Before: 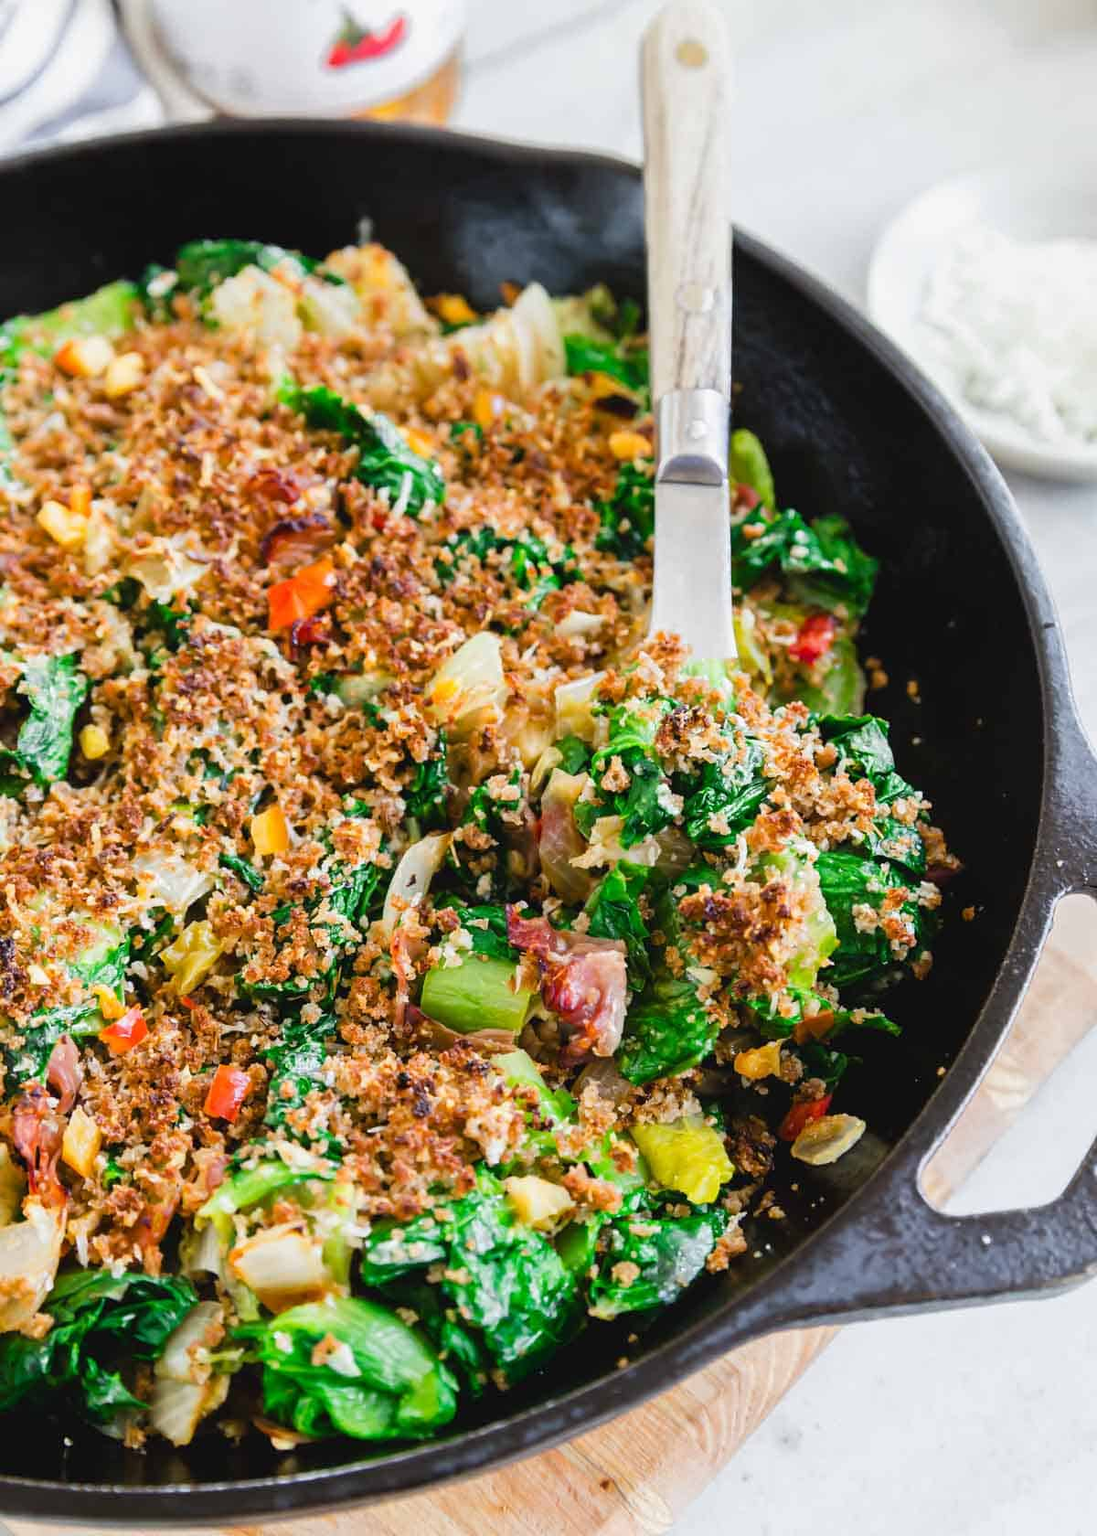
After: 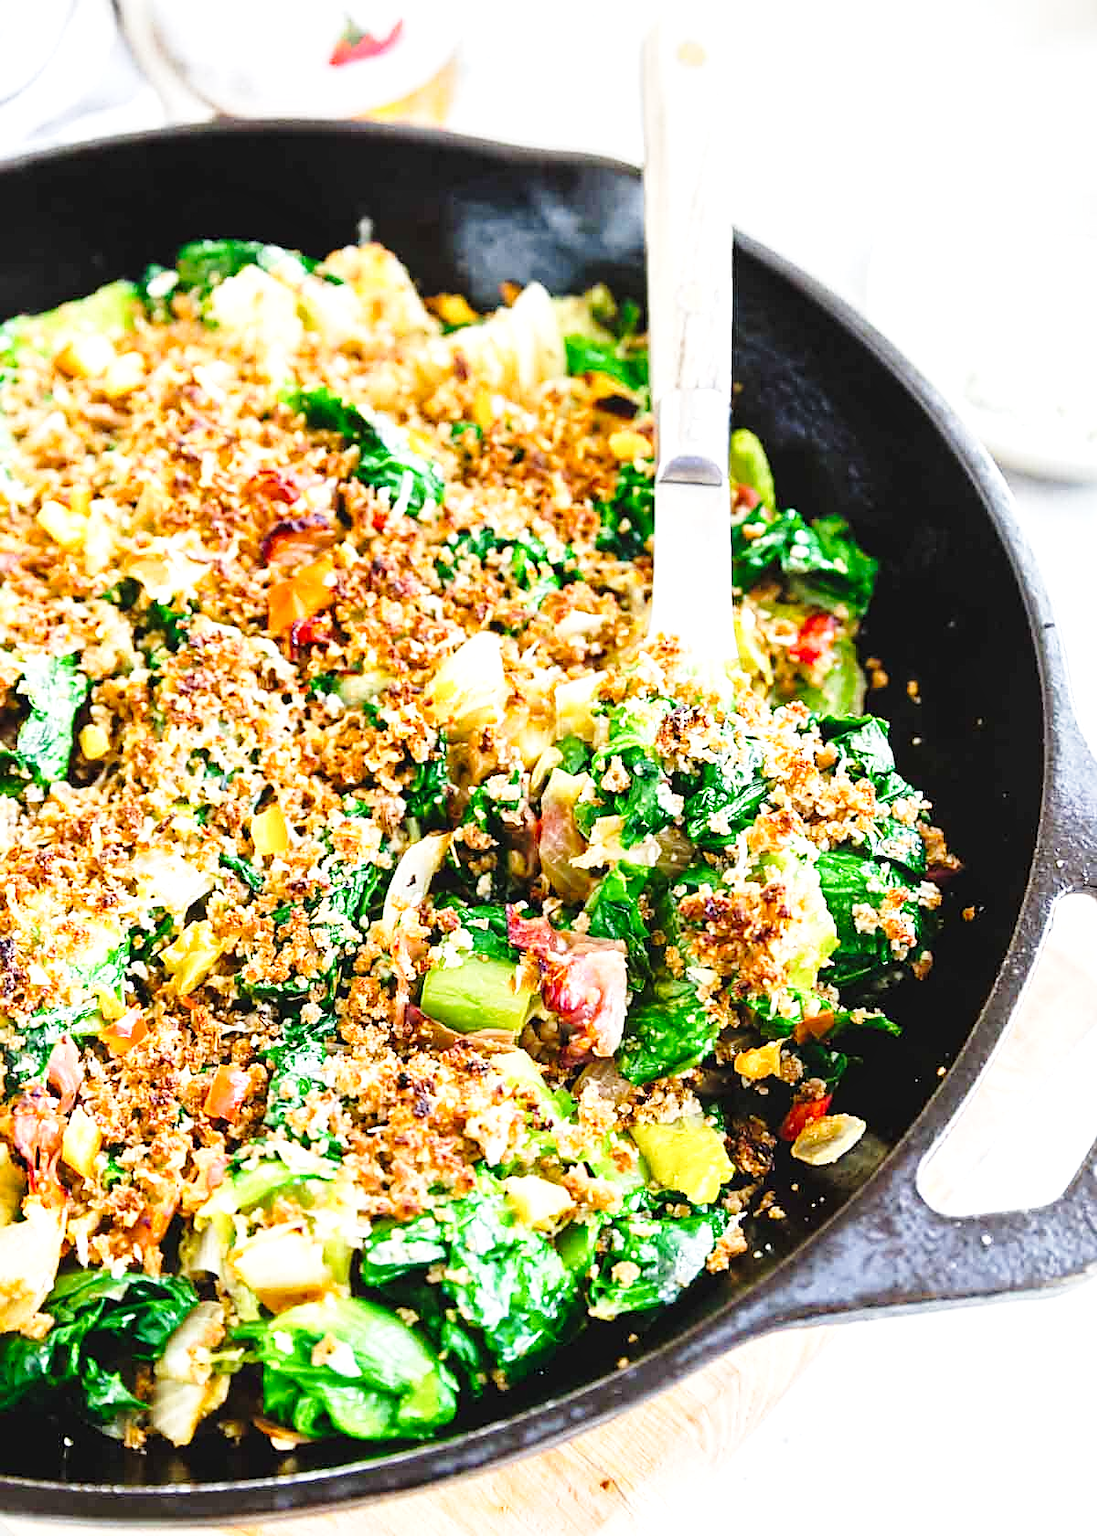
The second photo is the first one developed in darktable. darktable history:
local contrast: highlights 100%, shadows 98%, detail 120%, midtone range 0.2
sharpen: amount 0.495
base curve: curves: ch0 [(0, 0) (0.028, 0.03) (0.121, 0.232) (0.46, 0.748) (0.859, 0.968) (1, 1)], preserve colors none
exposure: exposure 0.496 EV, compensate exposure bias true, compensate highlight preservation false
